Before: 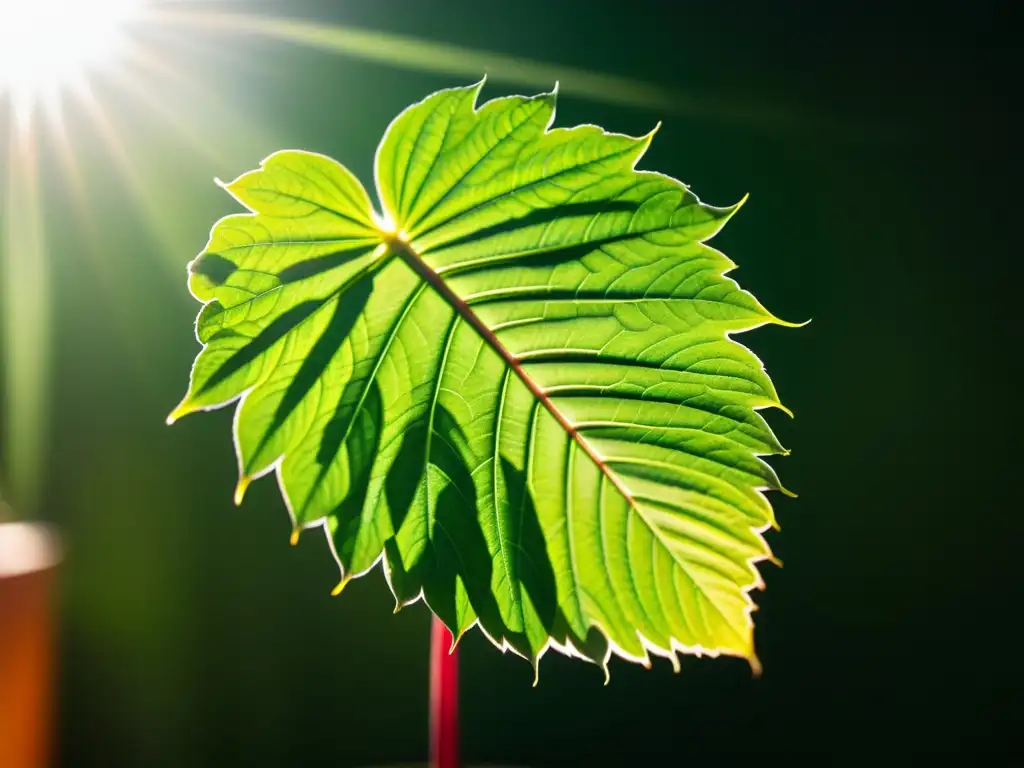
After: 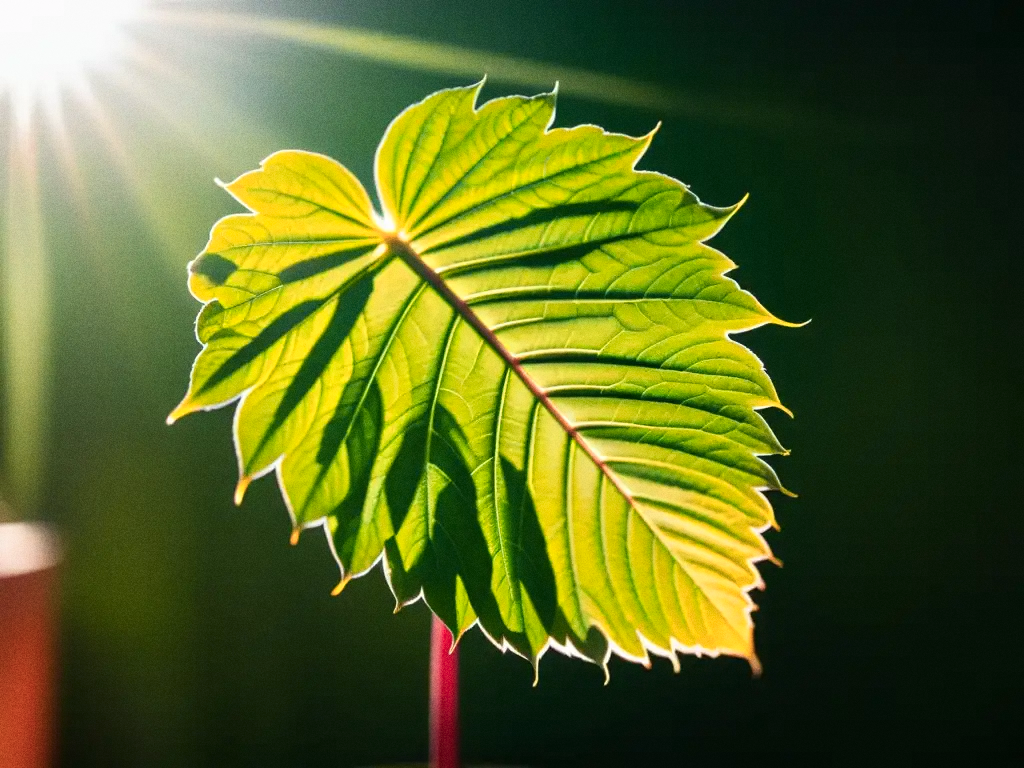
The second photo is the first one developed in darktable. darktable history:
grain: coarseness 0.47 ISO
color zones: curves: ch1 [(0, 0.469) (0.072, 0.457) (0.243, 0.494) (0.429, 0.5) (0.571, 0.5) (0.714, 0.5) (0.857, 0.5) (1, 0.469)]; ch2 [(0, 0.499) (0.143, 0.467) (0.242, 0.436) (0.429, 0.493) (0.571, 0.5) (0.714, 0.5) (0.857, 0.5) (1, 0.499)]
